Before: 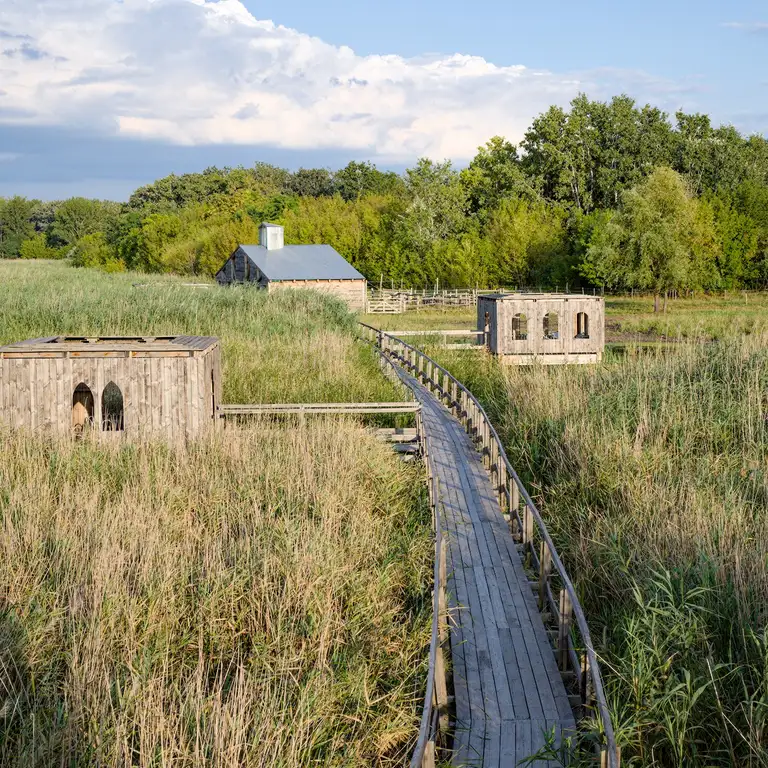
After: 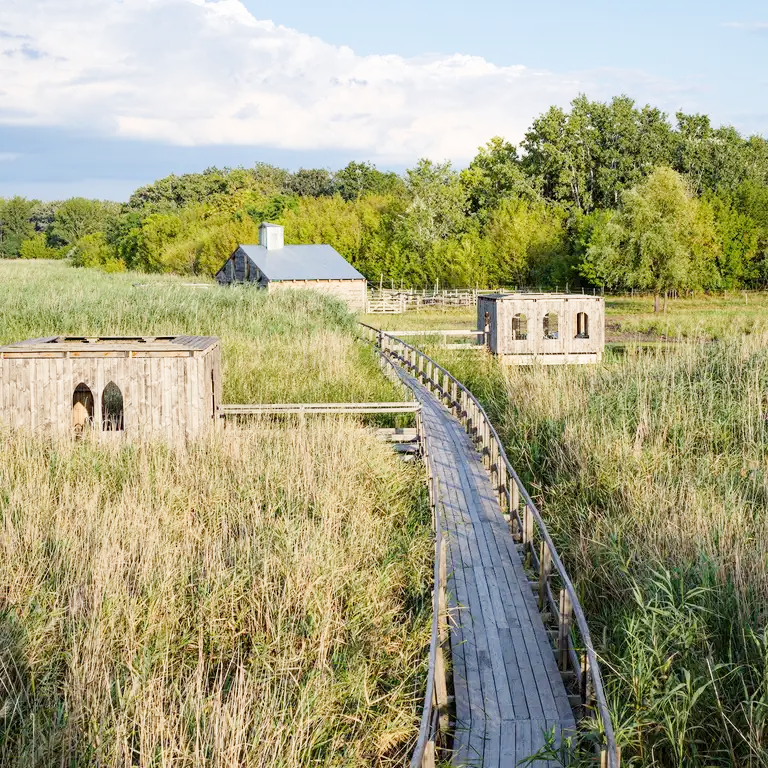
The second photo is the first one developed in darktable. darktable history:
base curve: curves: ch0 [(0, 0) (0.204, 0.334) (0.55, 0.733) (1, 1)], preserve colors none
